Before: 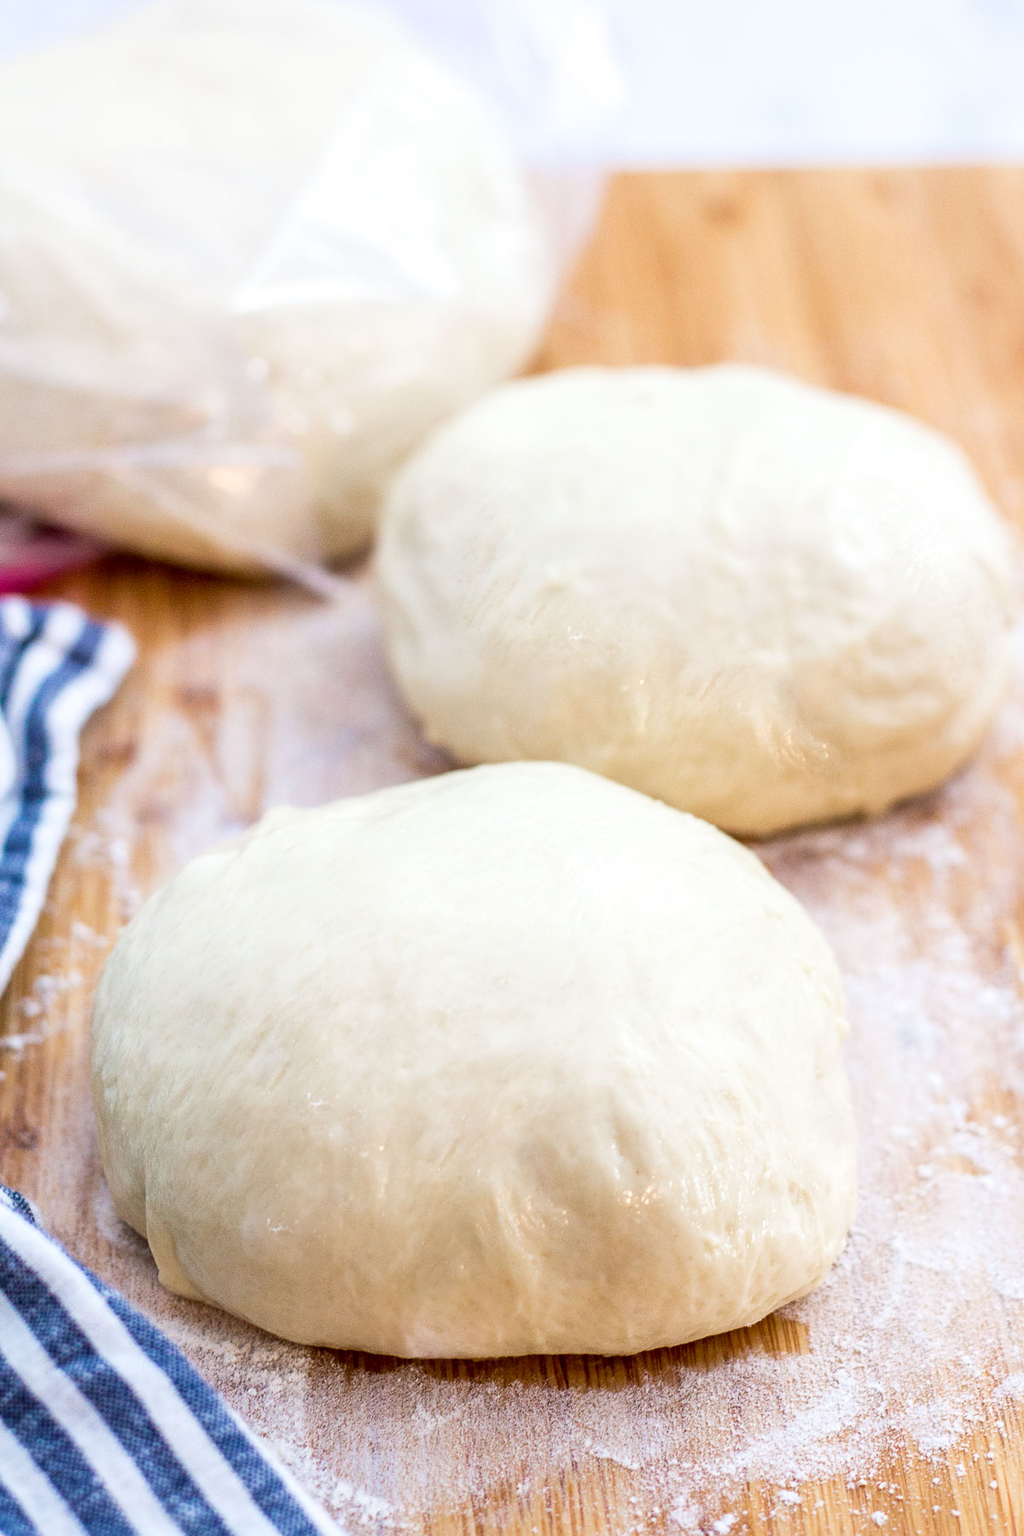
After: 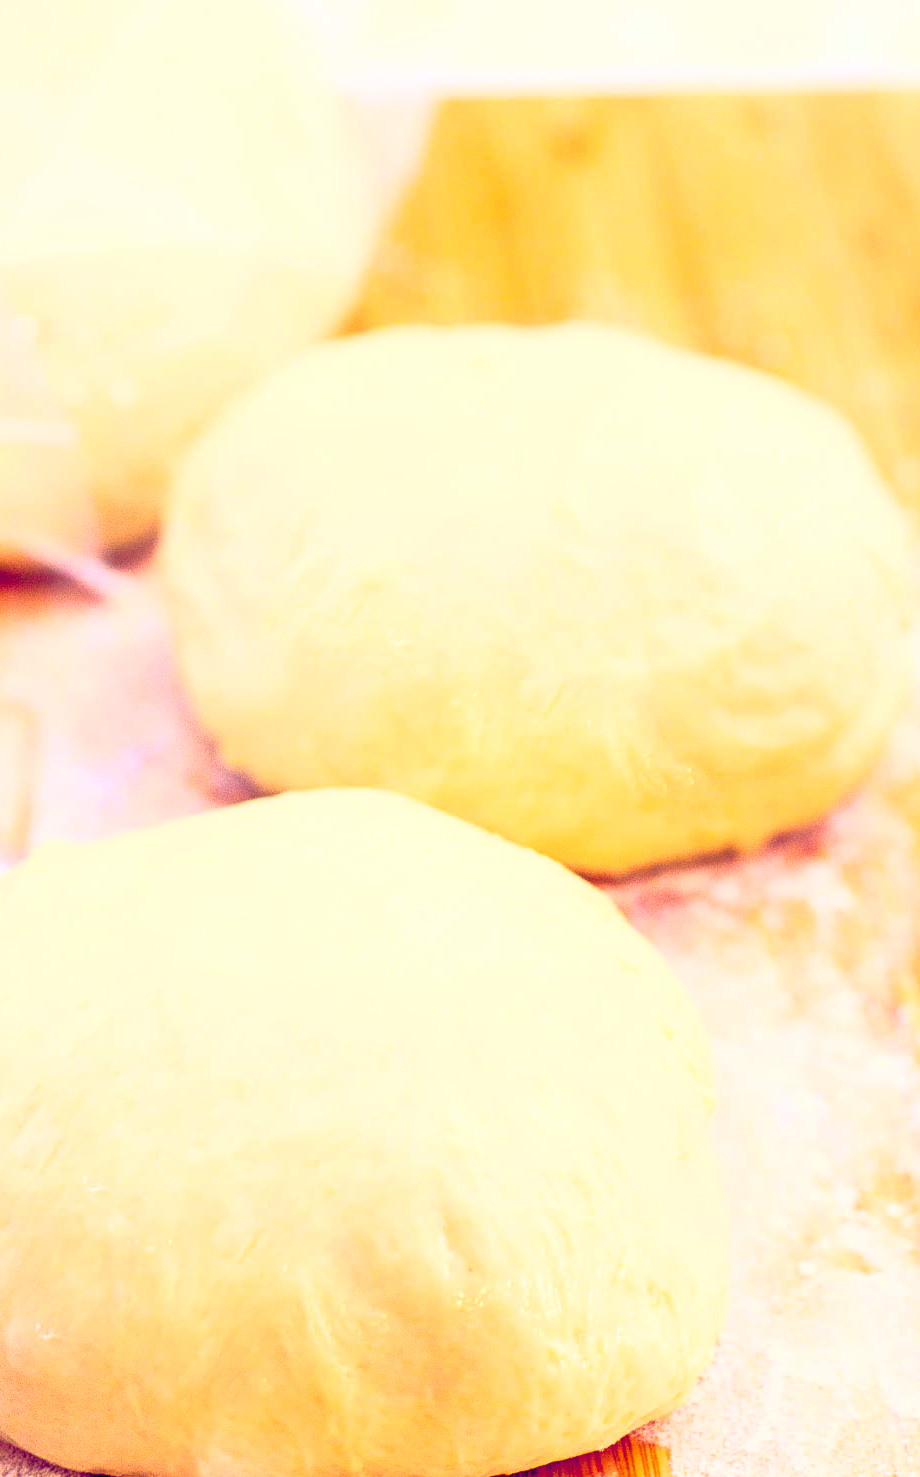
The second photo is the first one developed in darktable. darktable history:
color balance: lift [1.001, 0.997, 0.99, 1.01], gamma [1.007, 1, 0.975, 1.025], gain [1, 1.065, 1.052, 0.935], contrast 13.25%
crop: left 23.095%, top 5.827%, bottom 11.854%
contrast brightness saturation: contrast 0.2, brightness 0.2, saturation 0.8
base curve: curves: ch0 [(0, 0) (0.257, 0.25) (0.482, 0.586) (0.757, 0.871) (1, 1)]
color balance rgb: contrast -30%
tone equalizer: -8 EV -0.417 EV, -7 EV -0.389 EV, -6 EV -0.333 EV, -5 EV -0.222 EV, -3 EV 0.222 EV, -2 EV 0.333 EV, -1 EV 0.389 EV, +0 EV 0.417 EV, edges refinement/feathering 500, mask exposure compensation -1.57 EV, preserve details no
rgb levels: levels [[0.013, 0.434, 0.89], [0, 0.5, 1], [0, 0.5, 1]]
